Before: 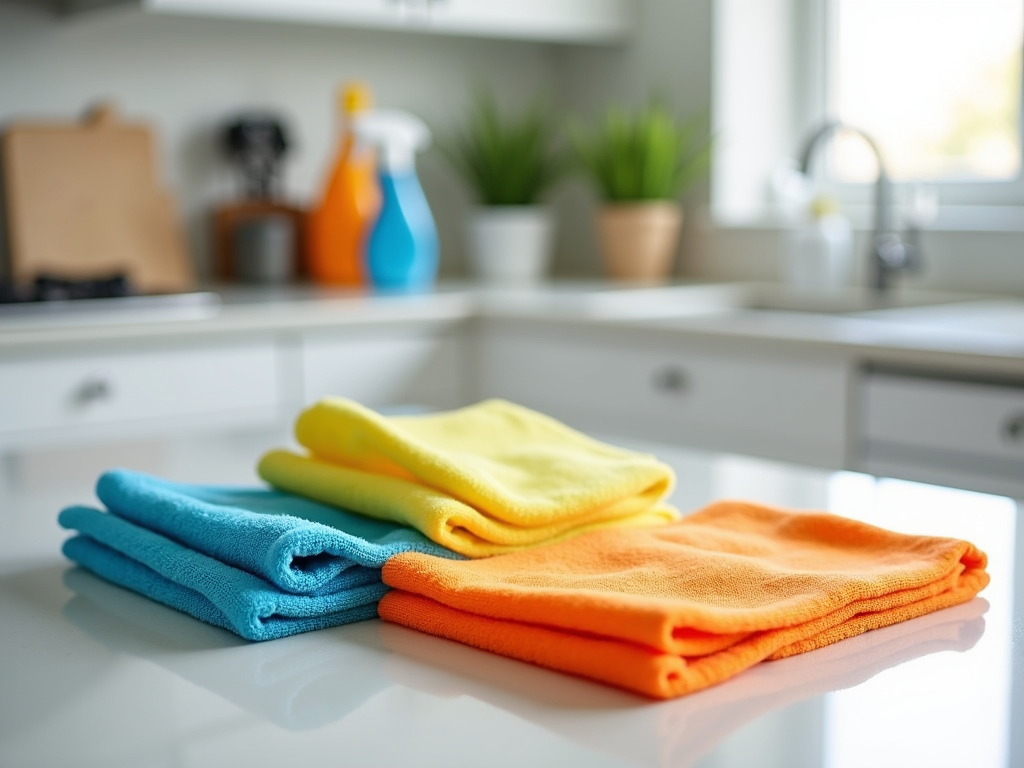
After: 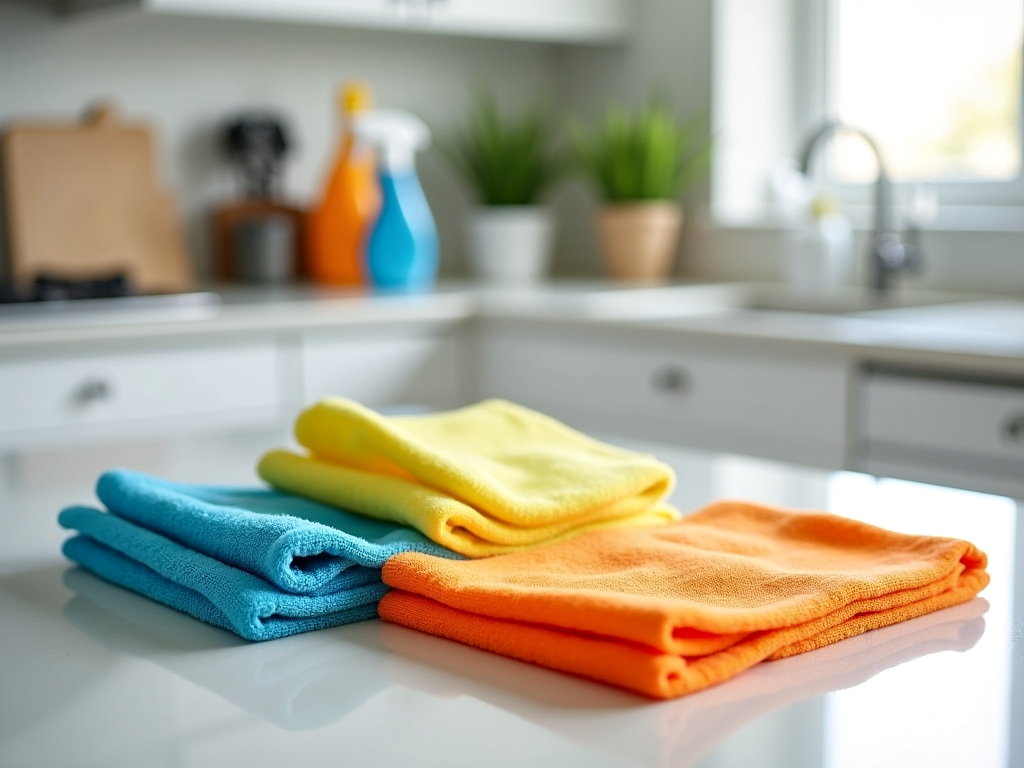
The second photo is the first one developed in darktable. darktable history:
levels: levels [0, 0.498, 1]
local contrast: mode bilateral grid, contrast 20, coarseness 50, detail 120%, midtone range 0.2
